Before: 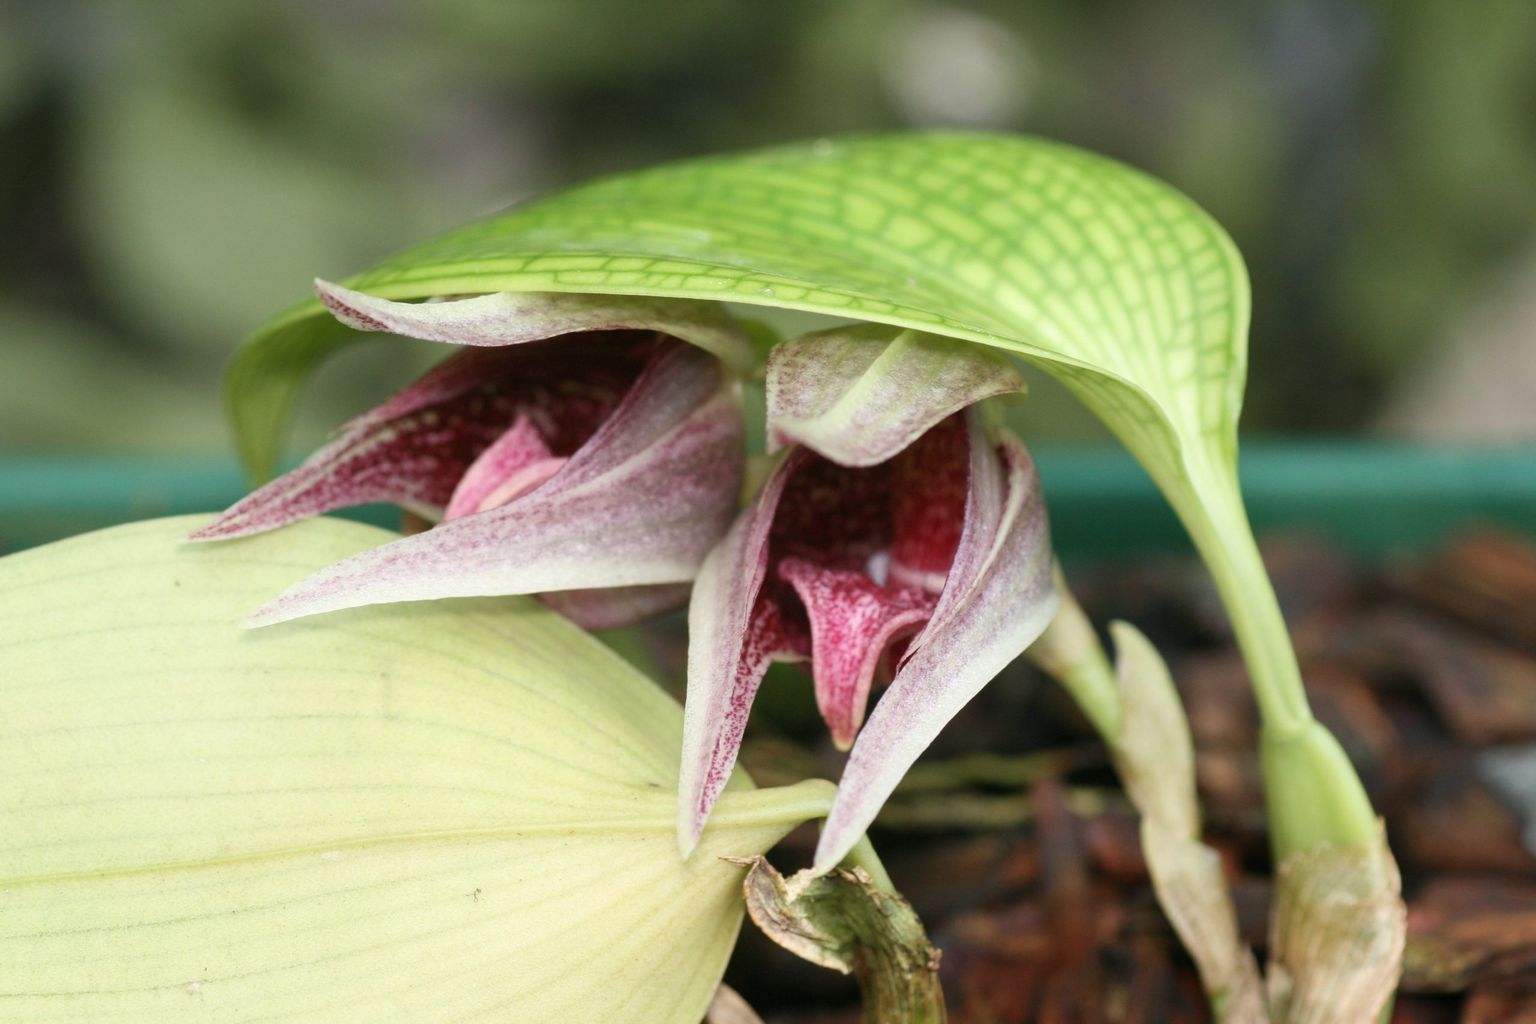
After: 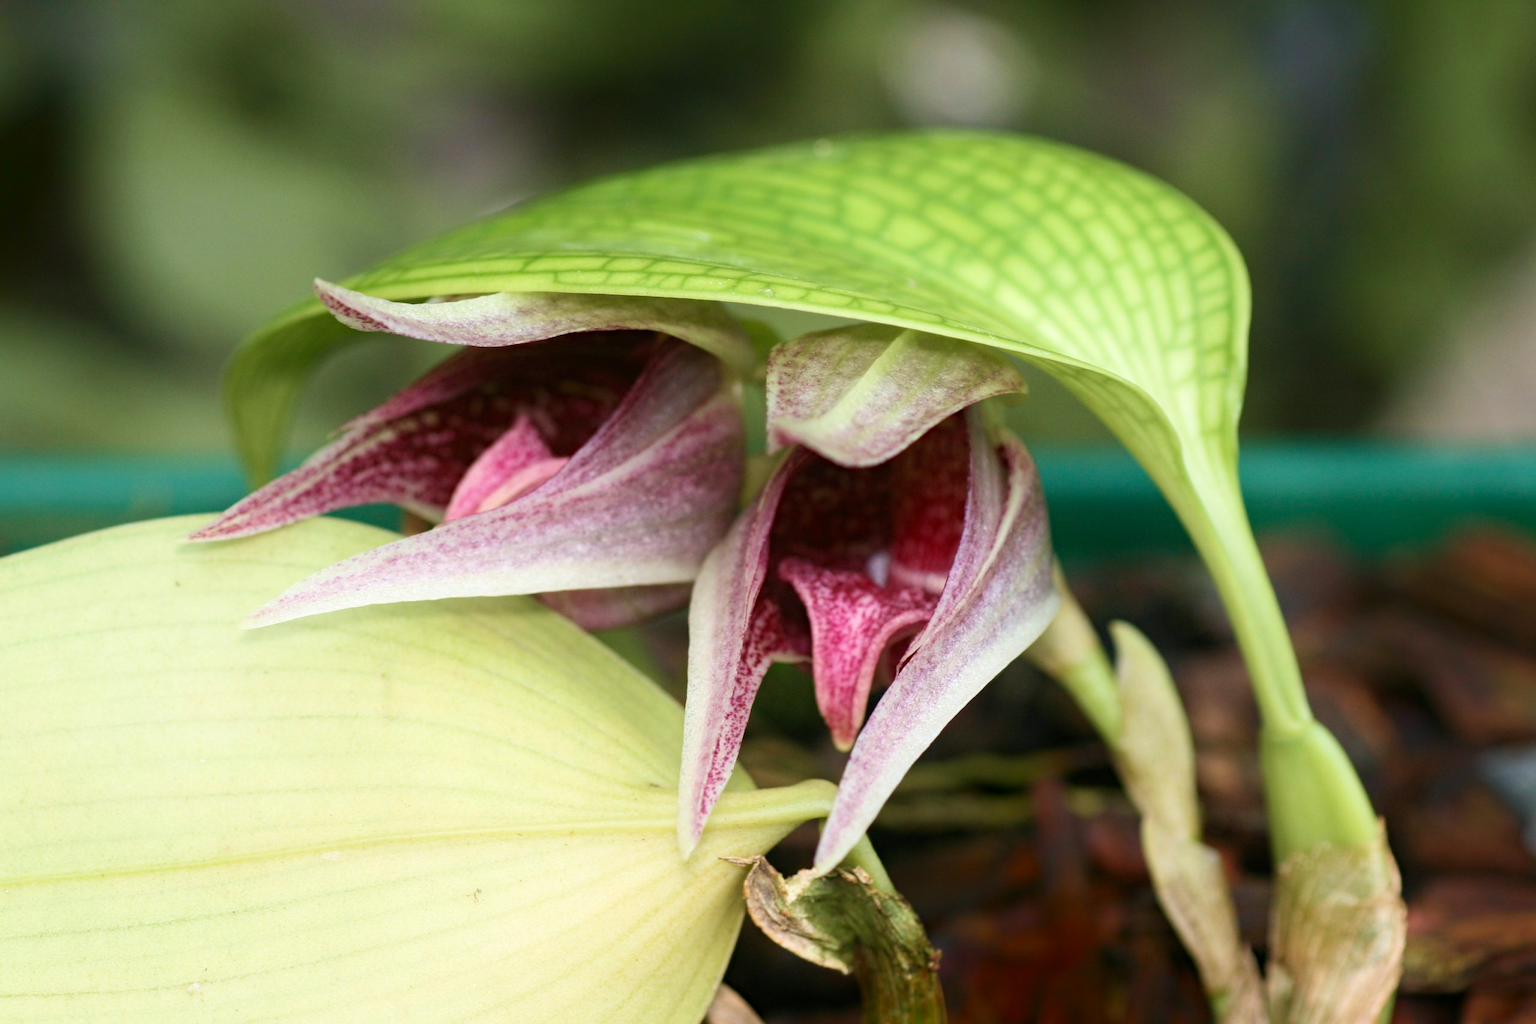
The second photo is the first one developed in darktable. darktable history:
haze removal: compatibility mode true, adaptive false
velvia: on, module defaults
shadows and highlights: shadows -70, highlights 35, soften with gaussian
